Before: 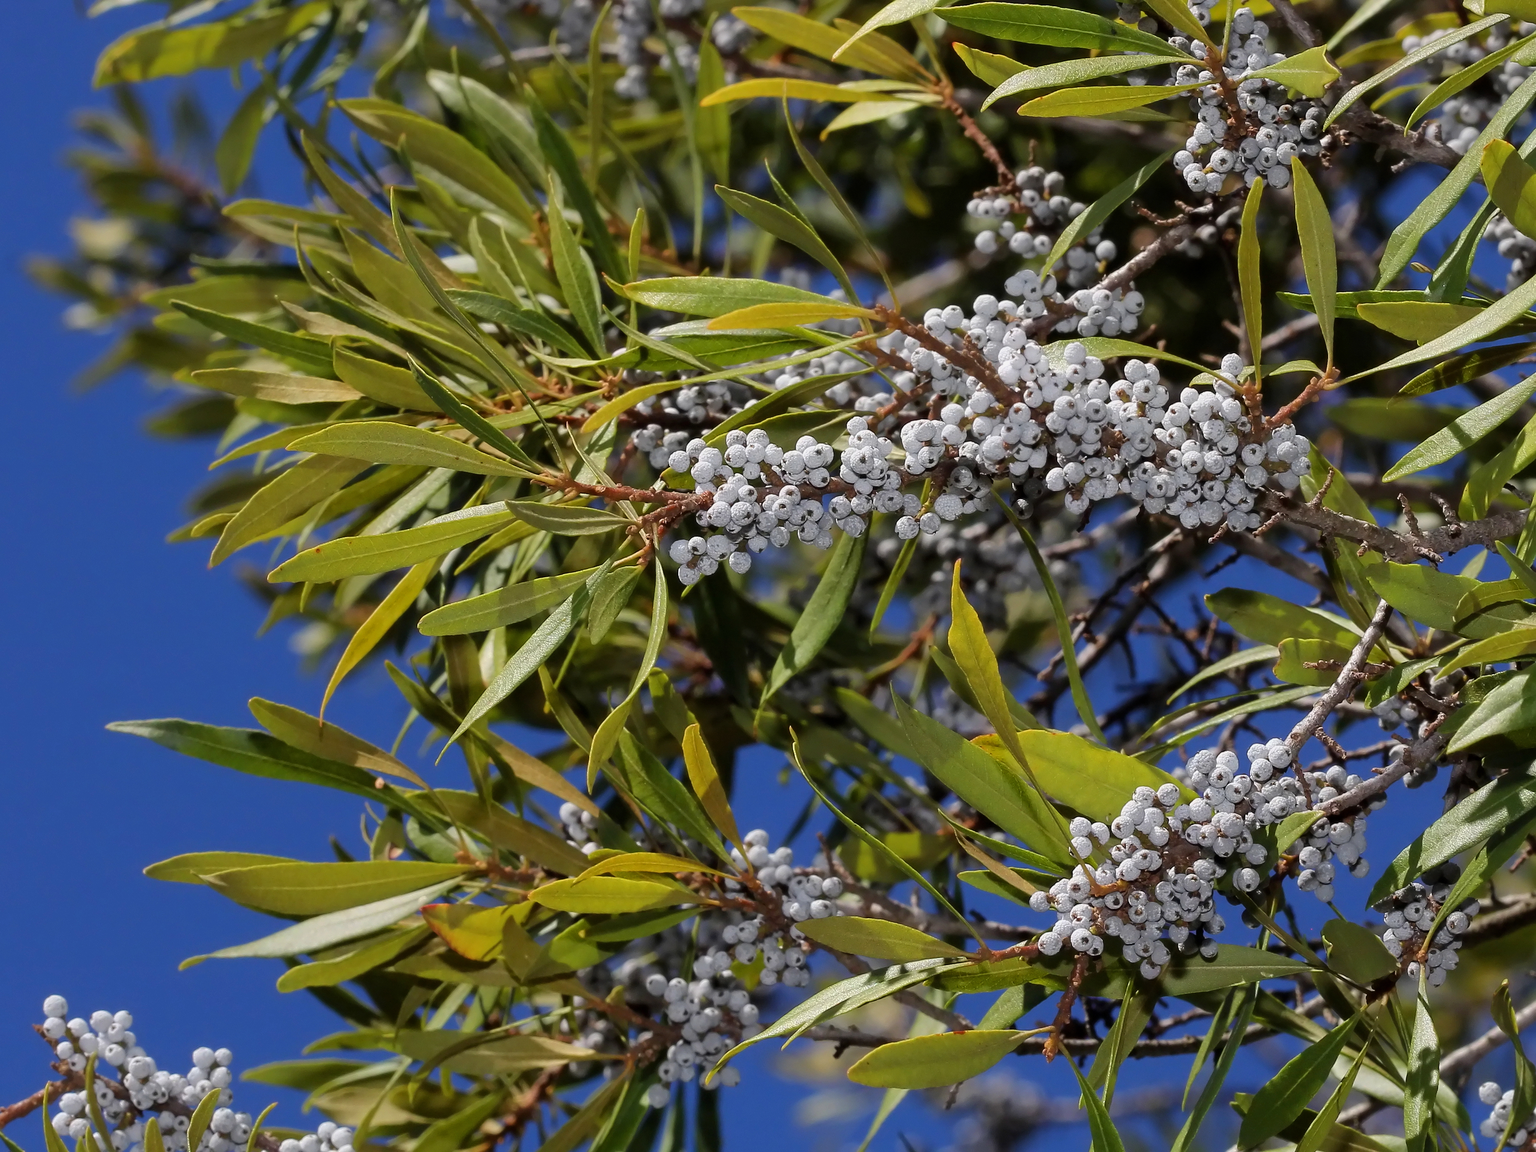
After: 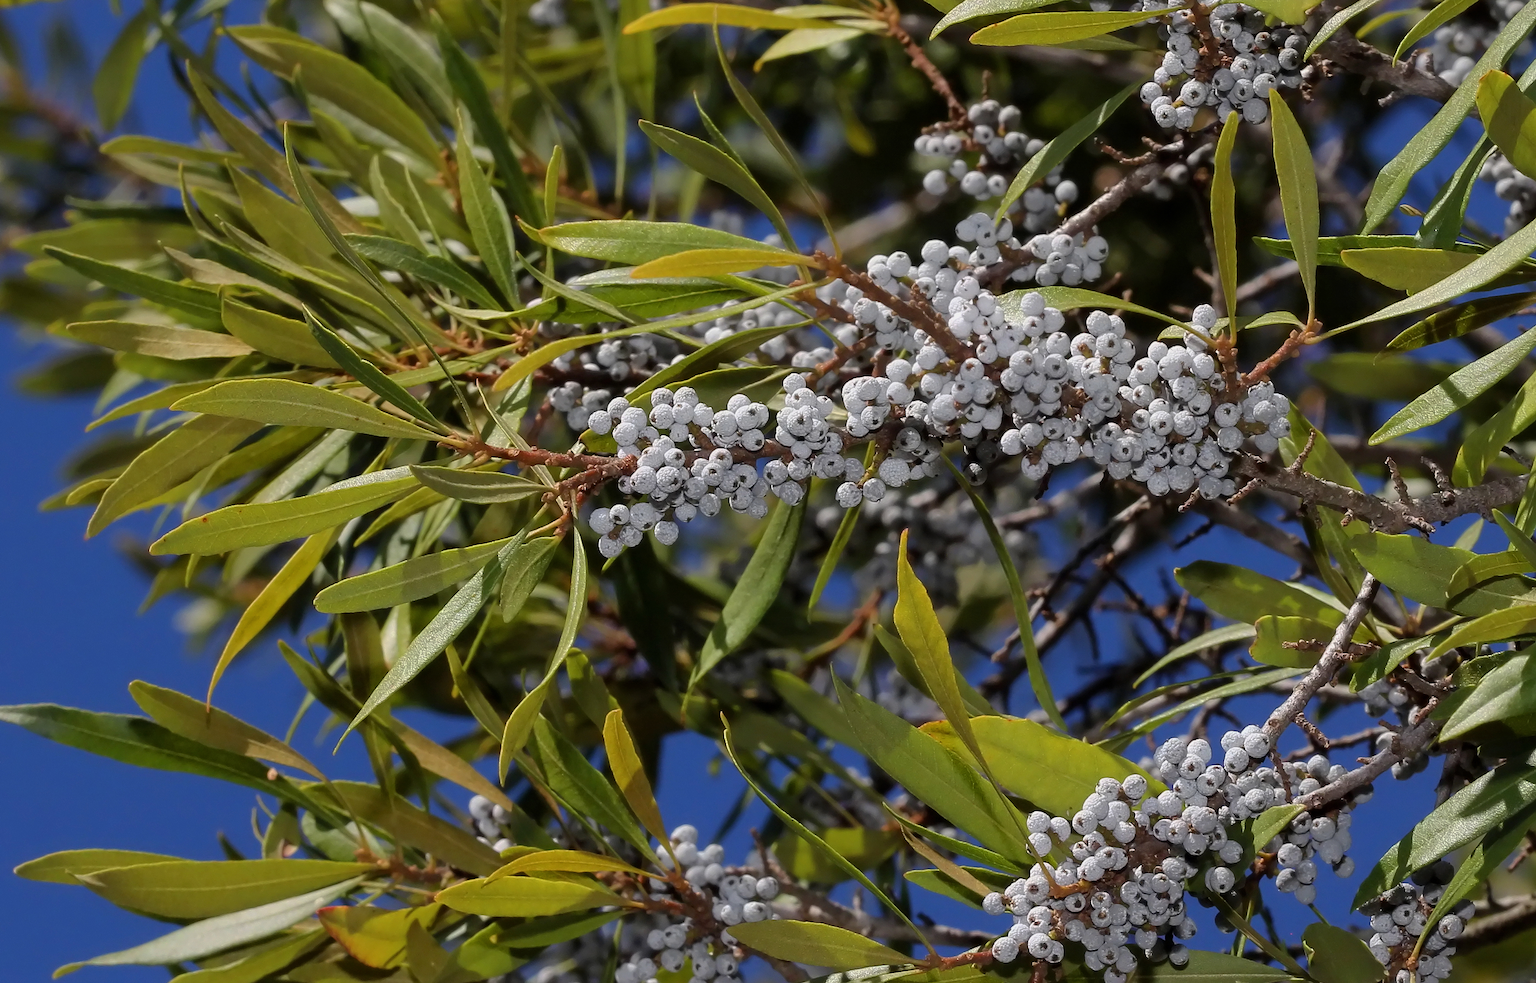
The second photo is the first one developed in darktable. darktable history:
base curve: curves: ch0 [(0, 0) (0.74, 0.67) (1, 1)], preserve colors none
crop: left 8.534%, top 6.573%, bottom 15.324%
